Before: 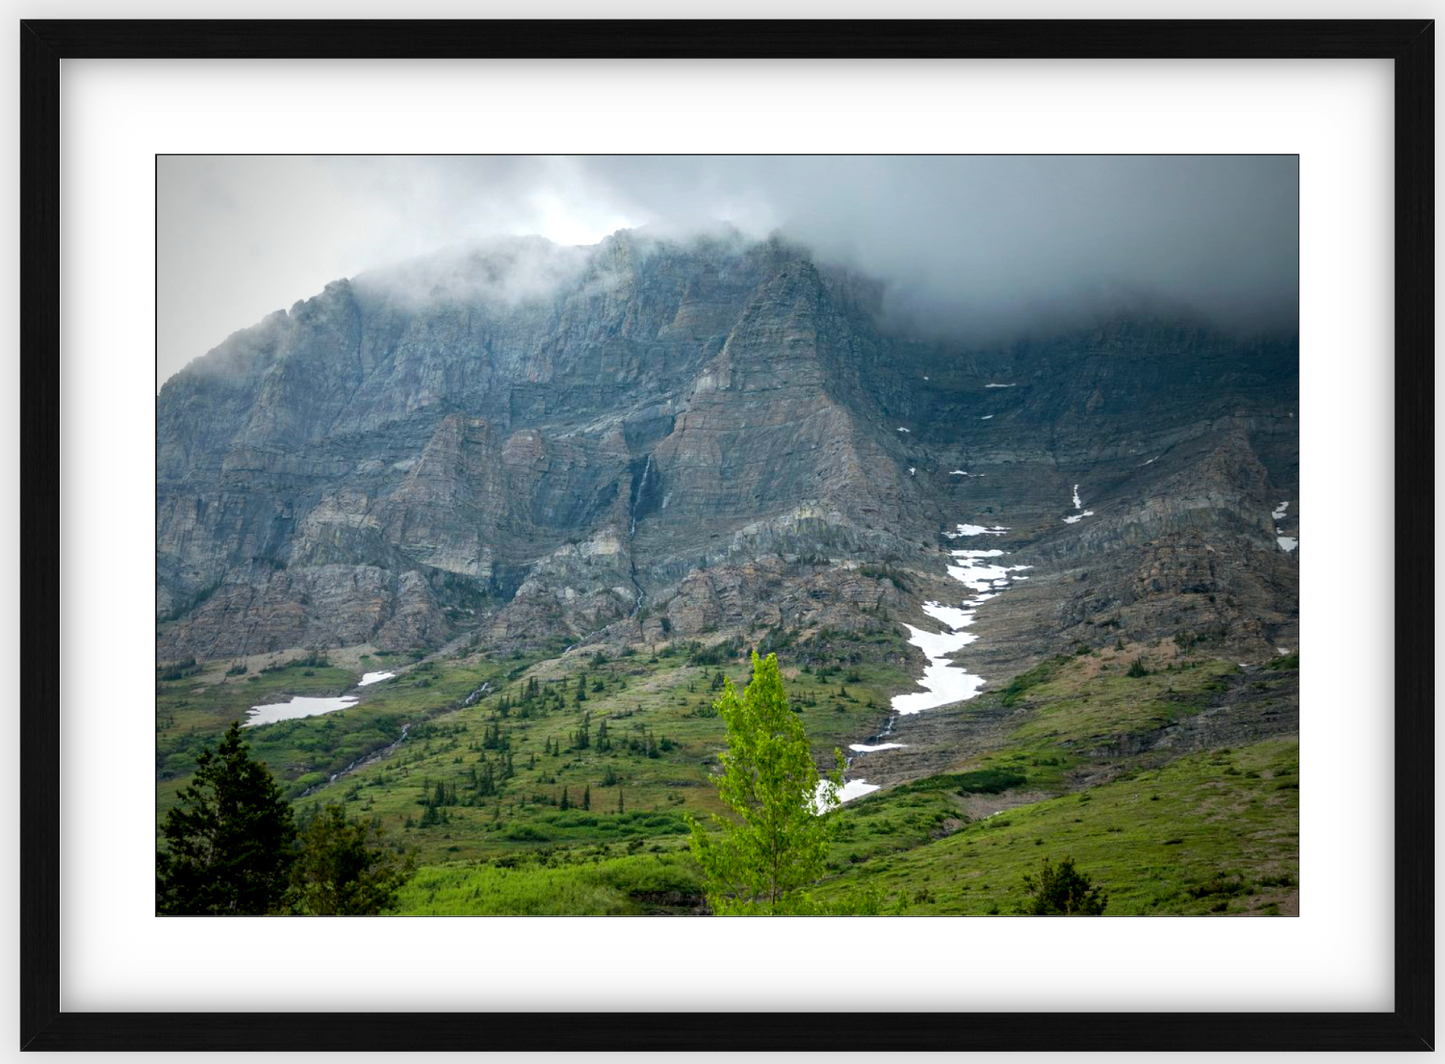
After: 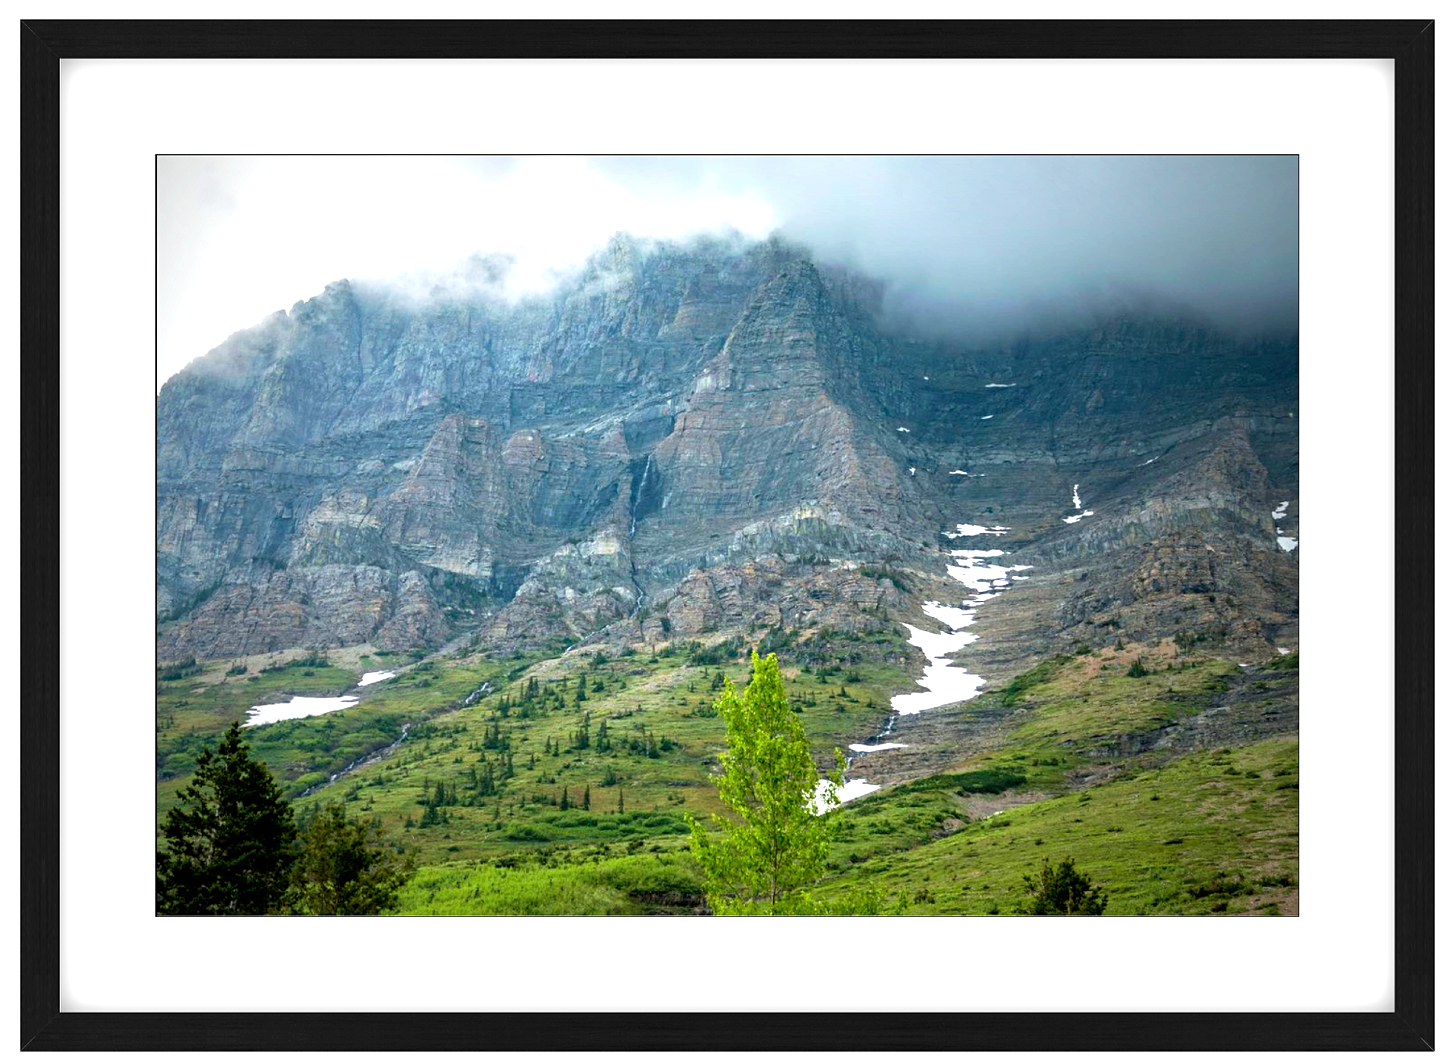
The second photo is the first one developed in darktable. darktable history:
exposure: black level correction 0, exposure 0.7 EV, compensate exposure bias true, compensate highlight preservation false
velvia: on, module defaults
sharpen: amount 0.2
